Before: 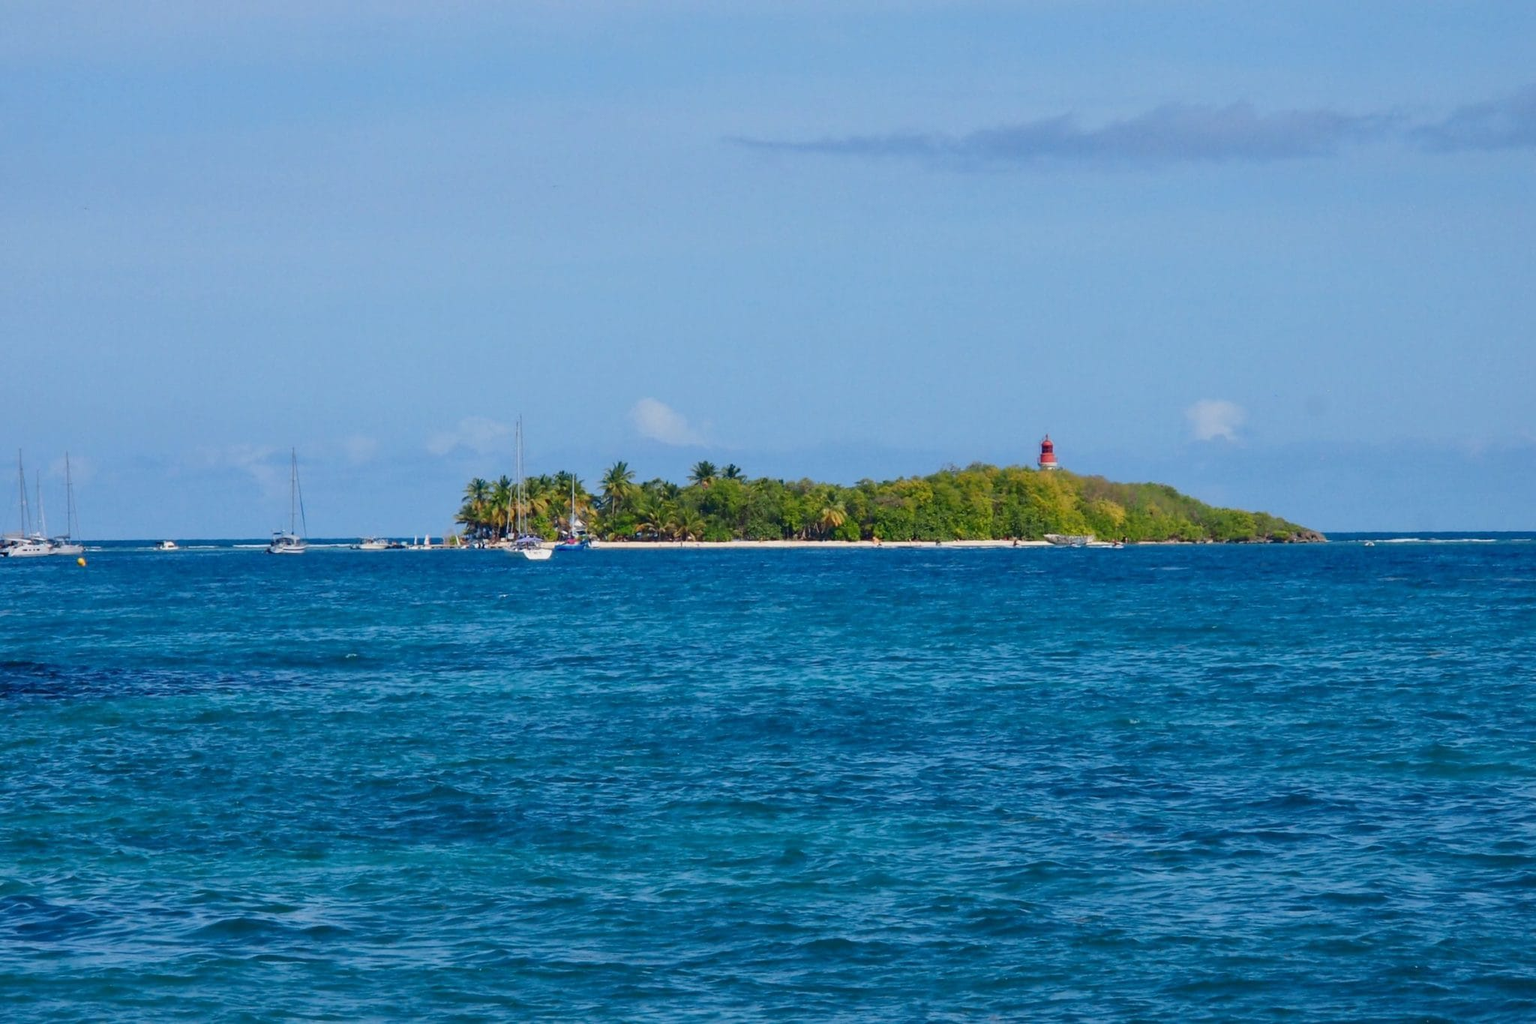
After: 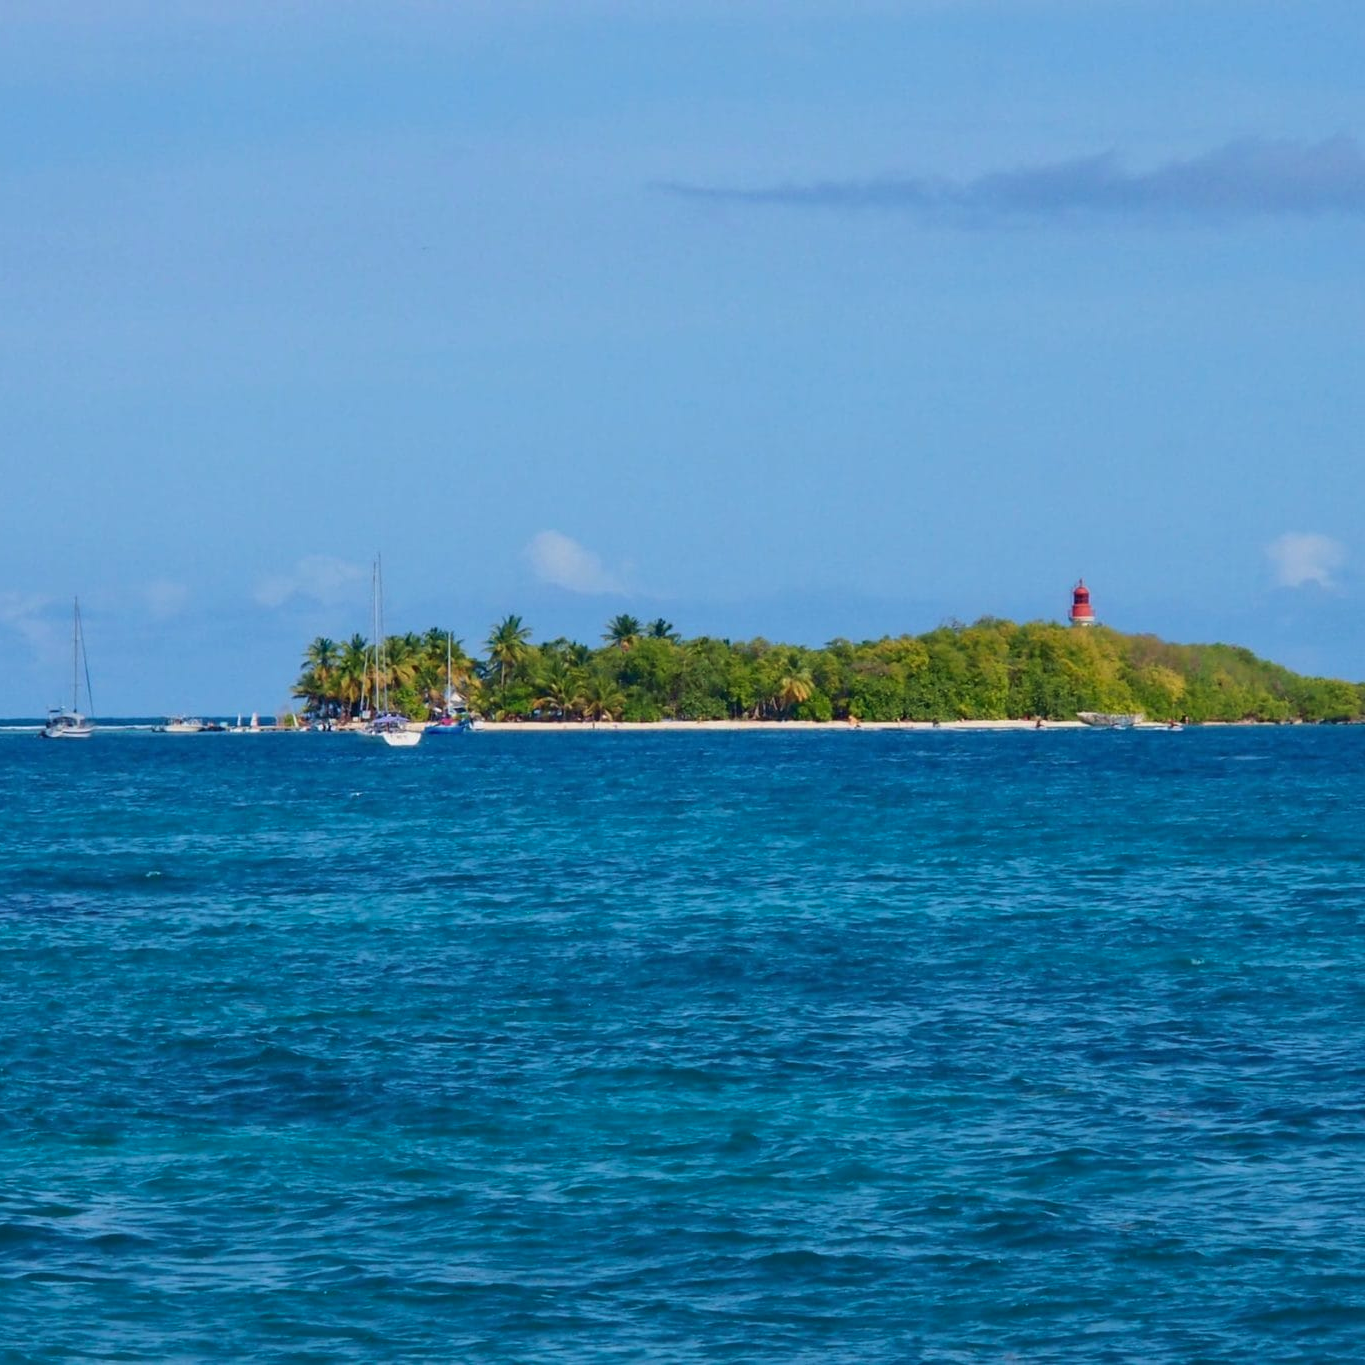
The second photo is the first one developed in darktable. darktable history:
velvia: on, module defaults
crop: left 15.419%, right 17.914%
